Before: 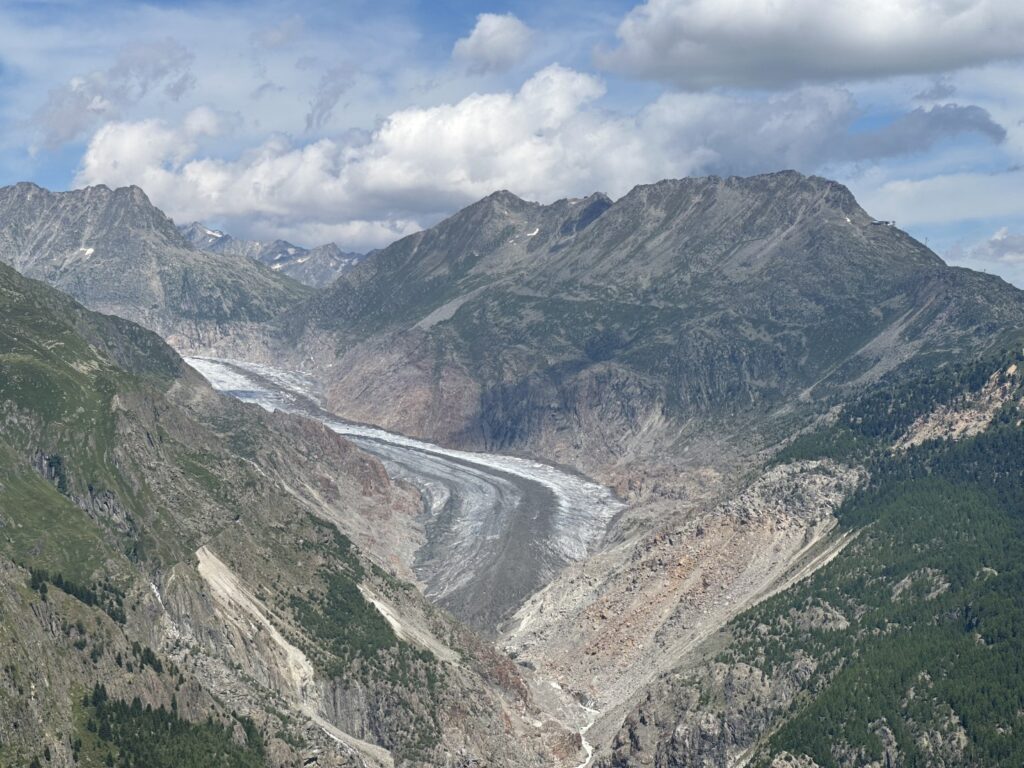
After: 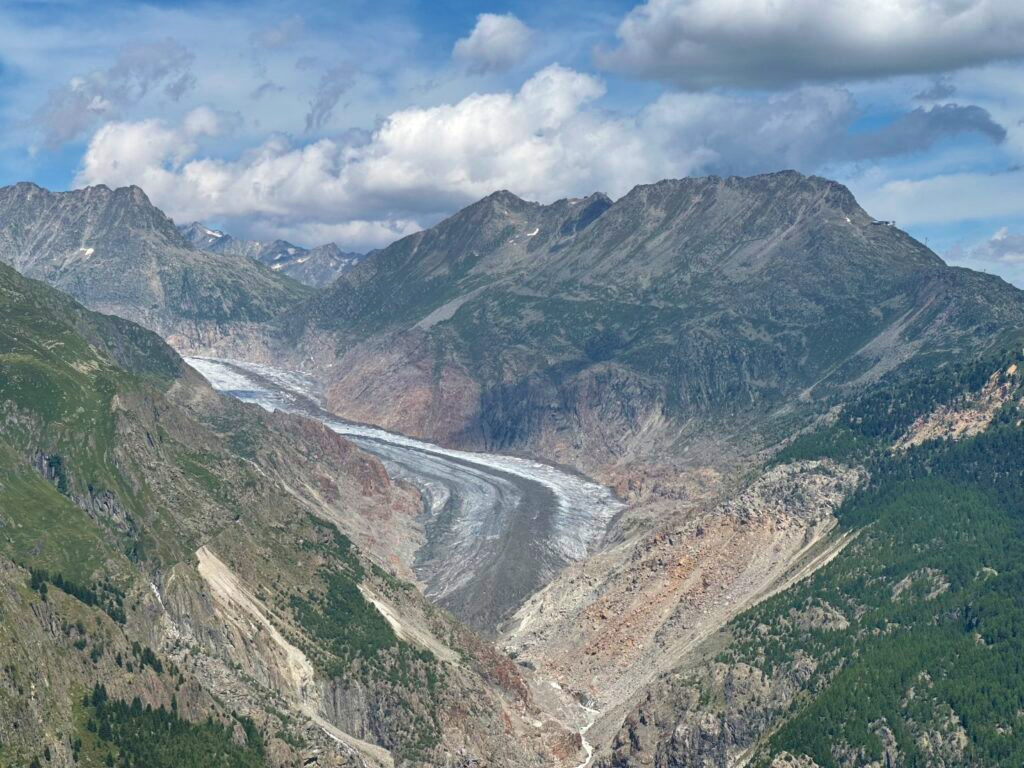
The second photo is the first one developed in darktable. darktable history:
shadows and highlights: soften with gaussian
velvia: on, module defaults
